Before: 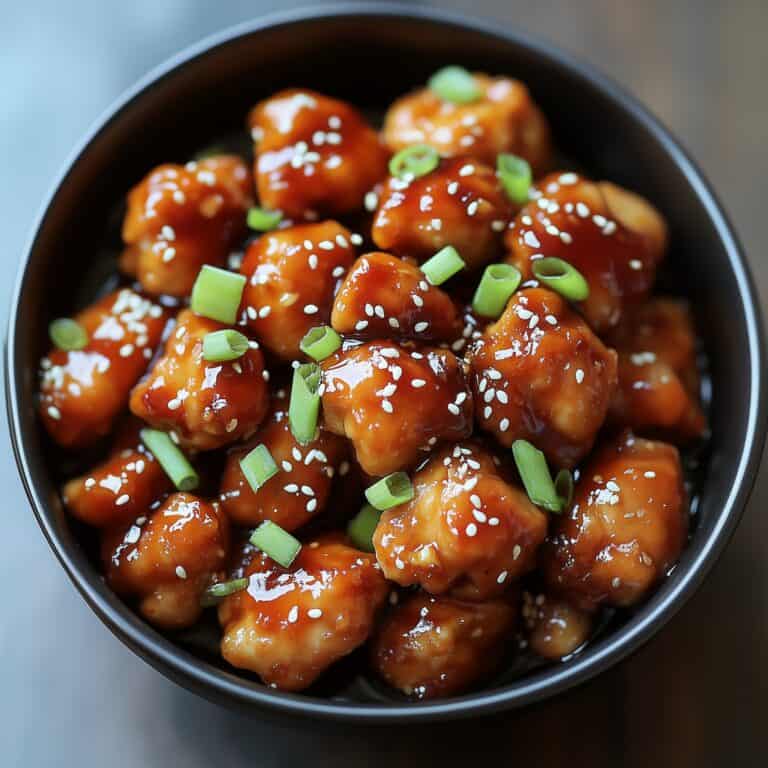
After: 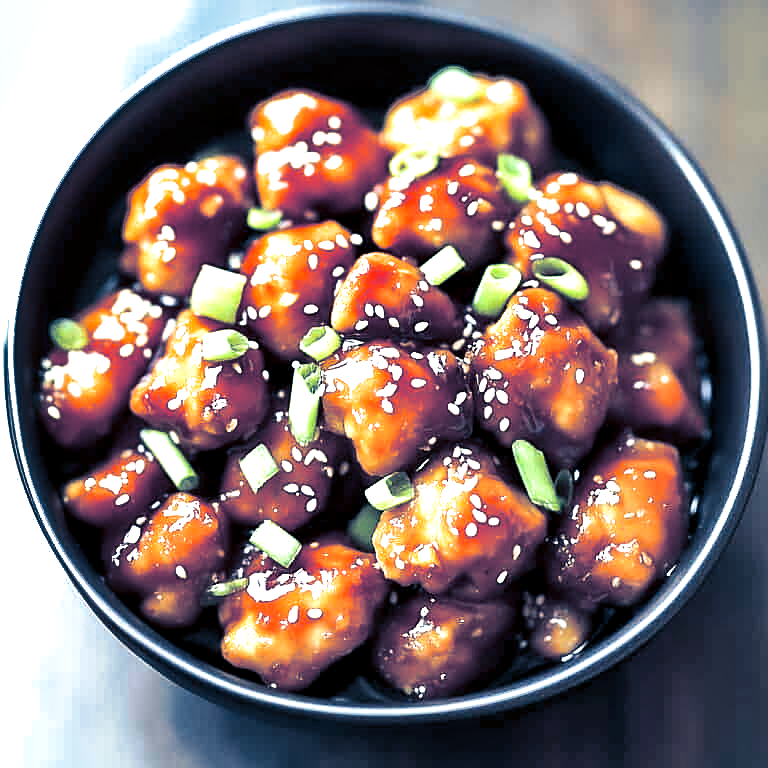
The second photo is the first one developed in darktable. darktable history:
exposure: black level correction 0, exposure 1.3 EV, compensate exposure bias true, compensate highlight preservation false
rotate and perspective: crop left 0, crop top 0
split-toning: shadows › hue 226.8°, shadows › saturation 0.84
sharpen: on, module defaults
contrast equalizer: y [[0.514, 0.573, 0.581, 0.508, 0.5, 0.5], [0.5 ×6], [0.5 ×6], [0 ×6], [0 ×6]]
shadows and highlights: soften with gaussian
